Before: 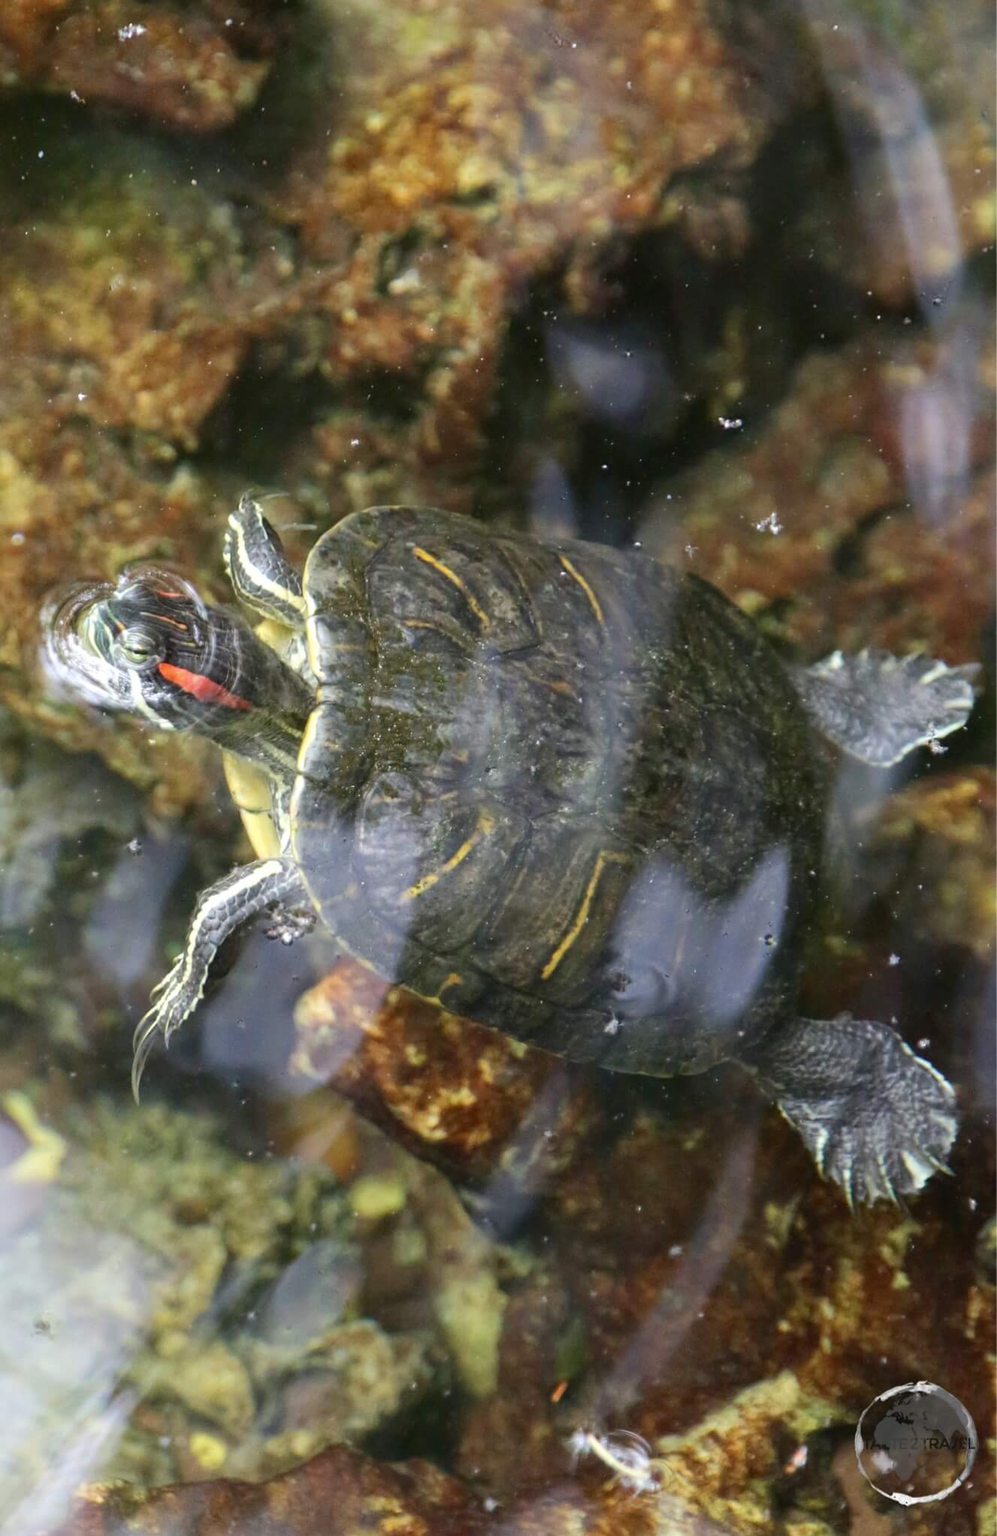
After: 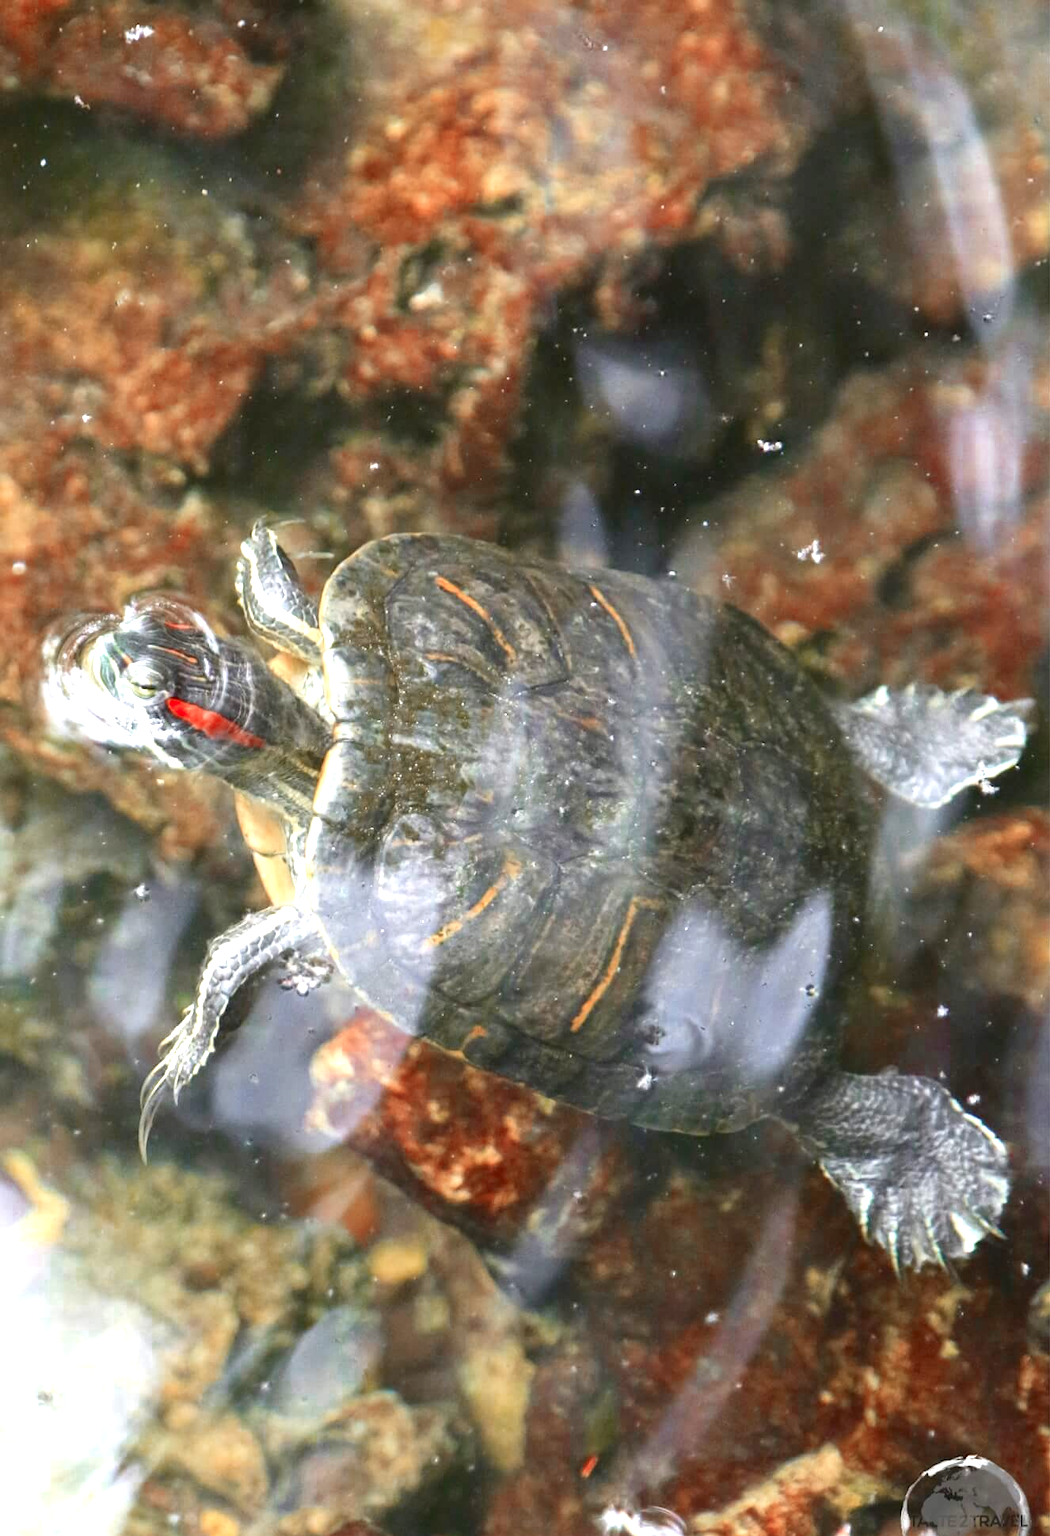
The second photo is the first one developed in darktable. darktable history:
crop and rotate: top 0.013%, bottom 5.073%
color zones: curves: ch0 [(0, 0.299) (0.25, 0.383) (0.456, 0.352) (0.736, 0.571)]; ch1 [(0, 0.63) (0.151, 0.568) (0.254, 0.416) (0.47, 0.558) (0.732, 0.37) (0.909, 0.492)]; ch2 [(0.004, 0.604) (0.158, 0.443) (0.257, 0.403) (0.761, 0.468)]
exposure: black level correction 0, exposure 1.107 EV, compensate exposure bias true, compensate highlight preservation false
